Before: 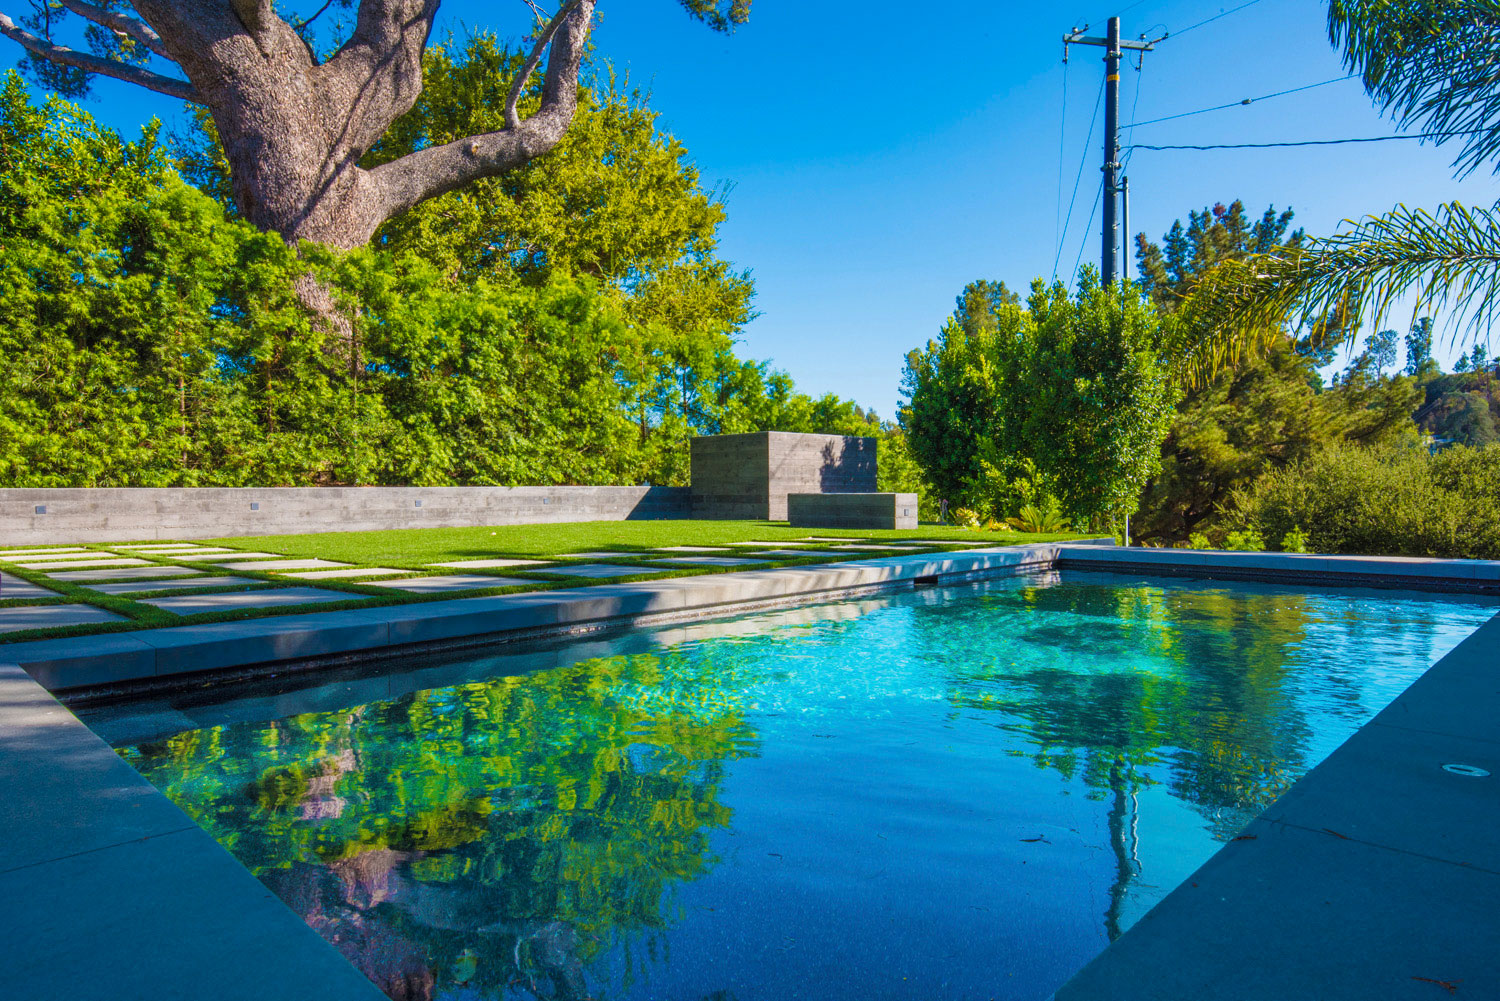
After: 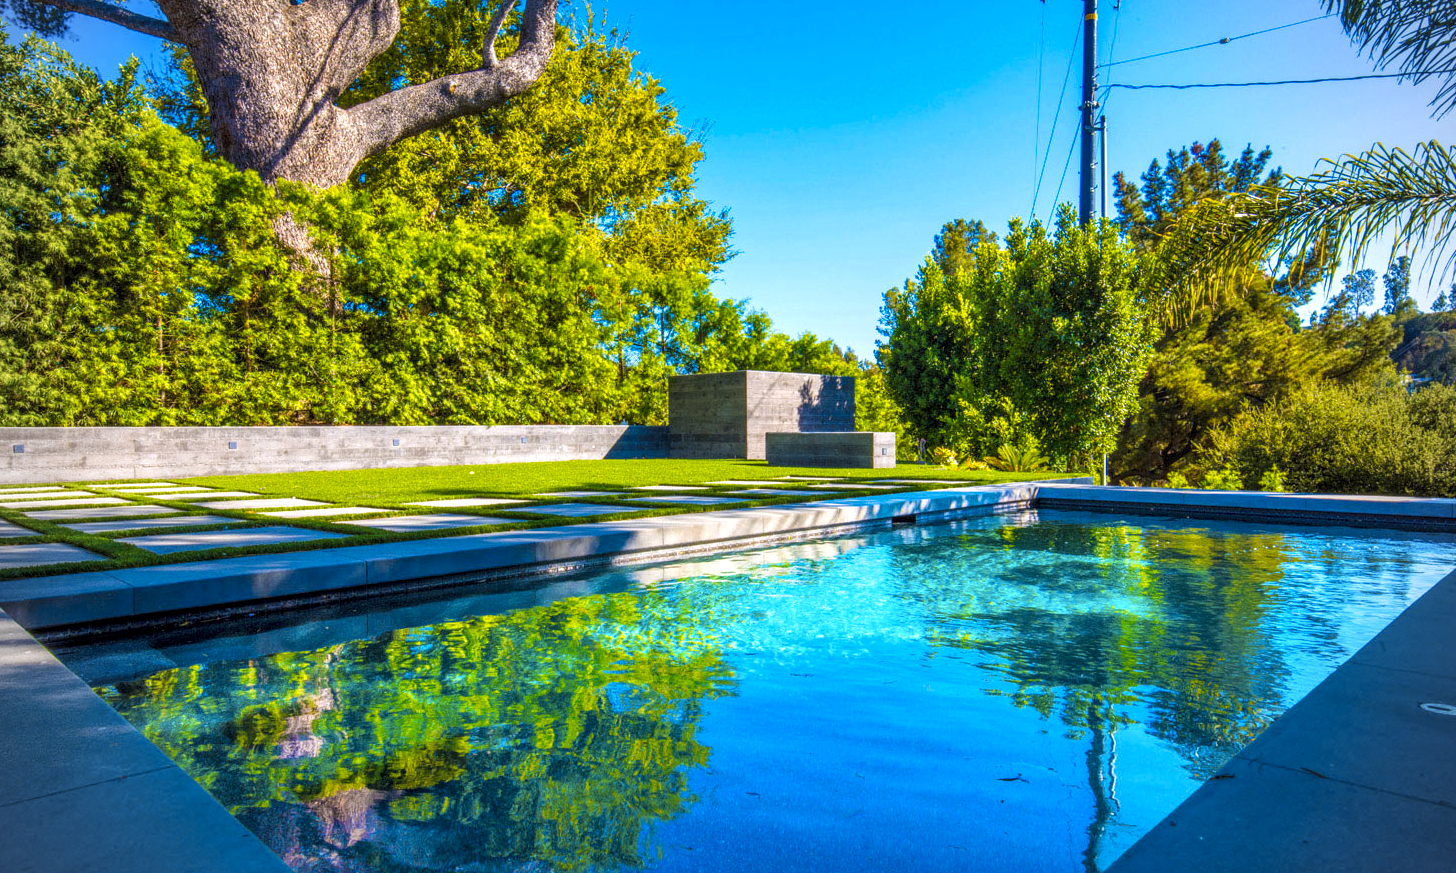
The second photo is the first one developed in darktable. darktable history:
exposure: exposure 0.375 EV, compensate highlight preservation false
color contrast: green-magenta contrast 0.85, blue-yellow contrast 1.25, unbound 0
local contrast: detail 130%
white balance: red 1.009, blue 1.027
vignetting: on, module defaults
crop: left 1.507%, top 6.147%, right 1.379%, bottom 6.637%
